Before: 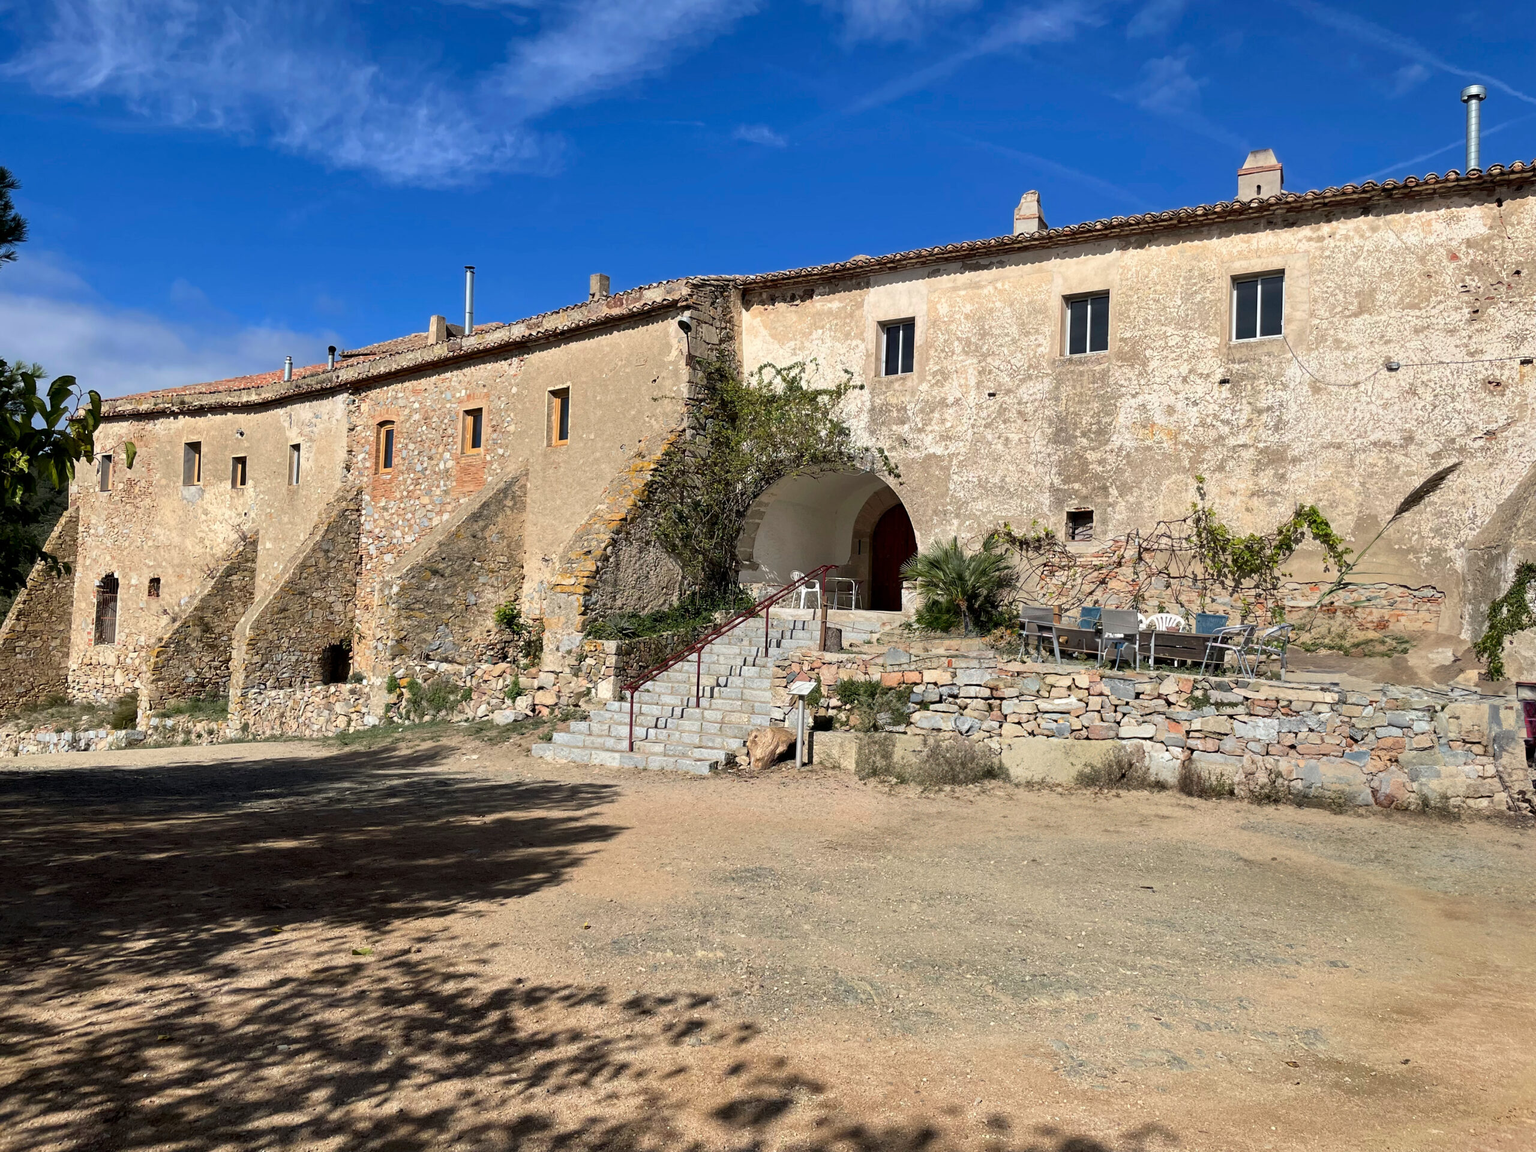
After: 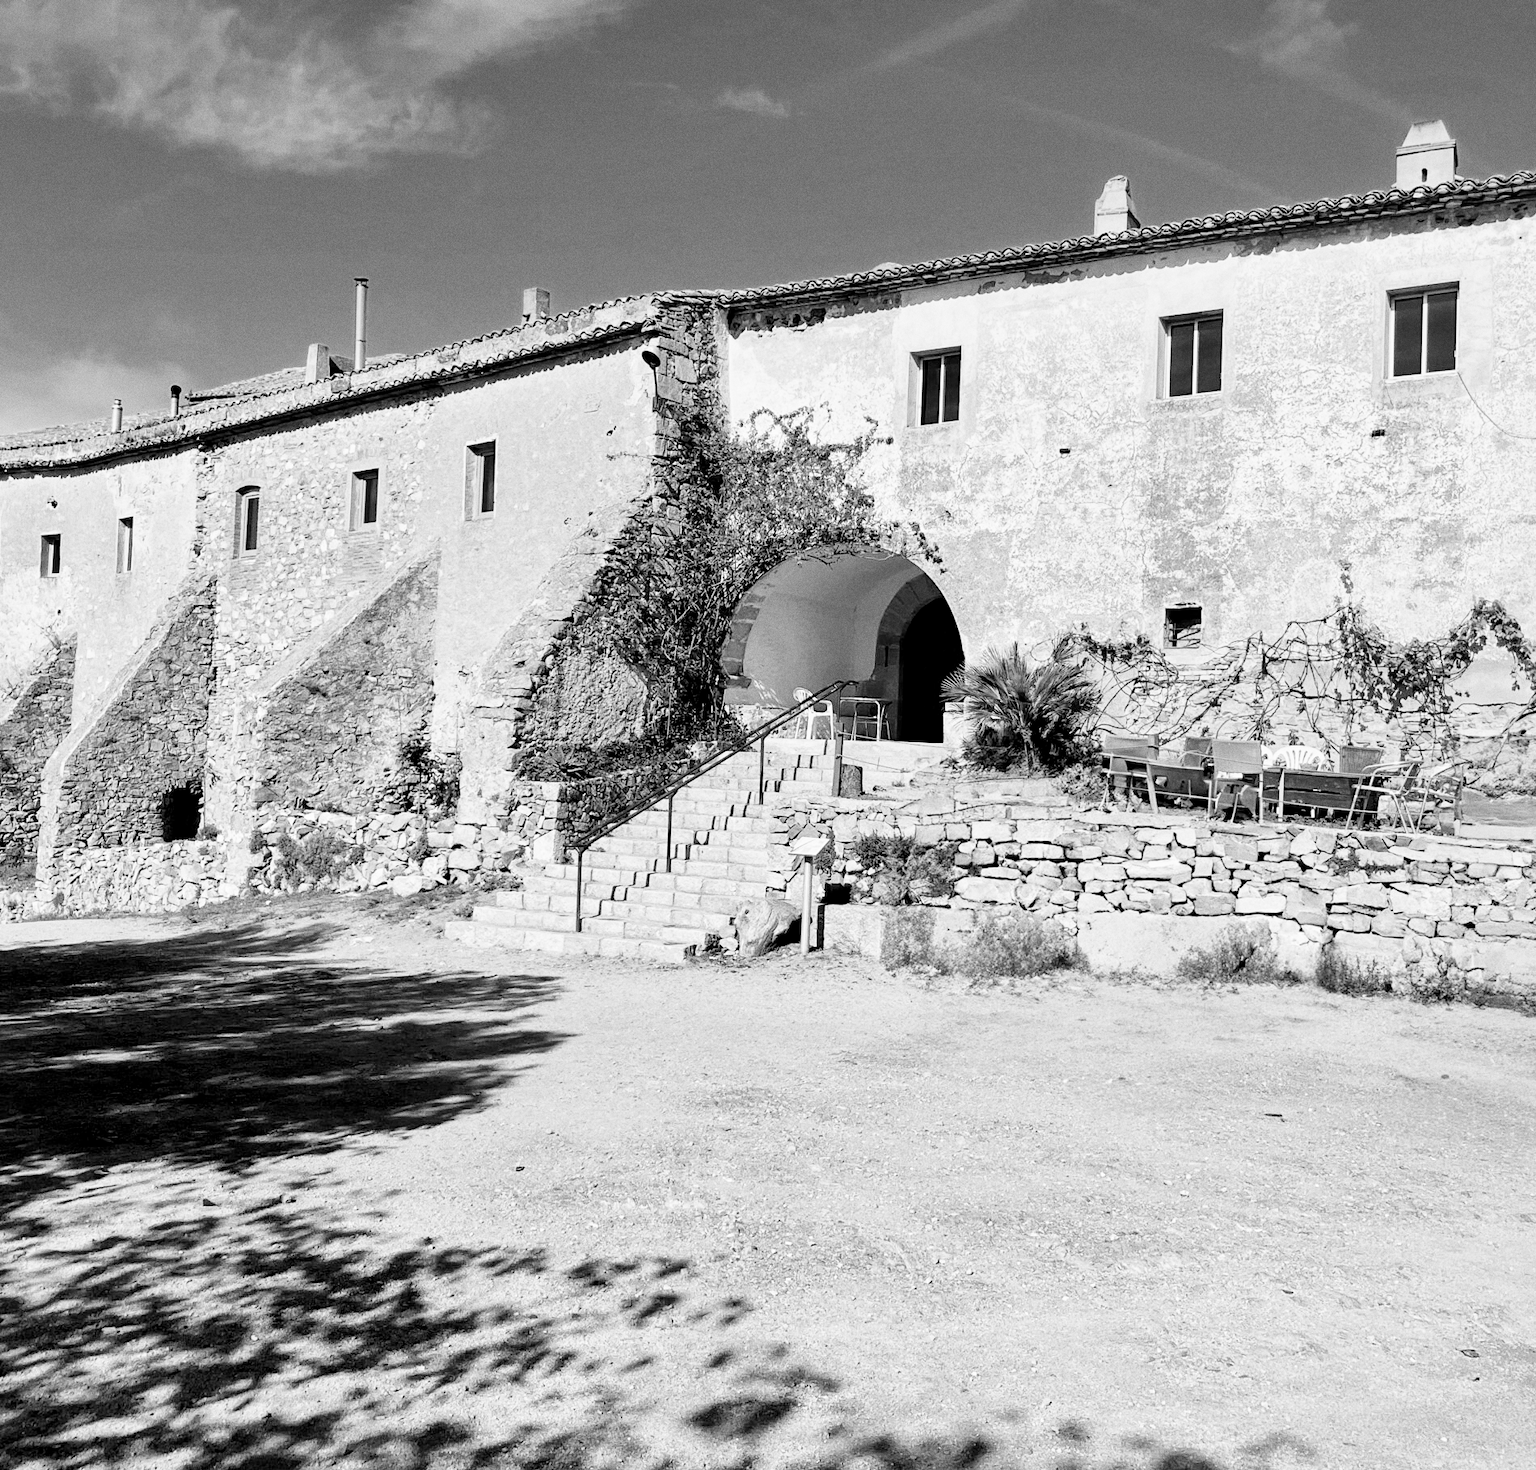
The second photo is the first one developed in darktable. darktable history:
grain: coarseness 0.09 ISO
crop and rotate: left 13.15%, top 5.251%, right 12.609%
monochrome: a -35.87, b 49.73, size 1.7
filmic rgb: black relative exposure -5 EV, hardness 2.88, contrast 1.3, highlights saturation mix -30%
exposure: black level correction 0, exposure 1.2 EV, compensate exposure bias true, compensate highlight preservation false
color balance rgb: perceptual saturation grading › global saturation 20%, global vibrance 20%
local contrast: mode bilateral grid, contrast 20, coarseness 50, detail 120%, midtone range 0.2
